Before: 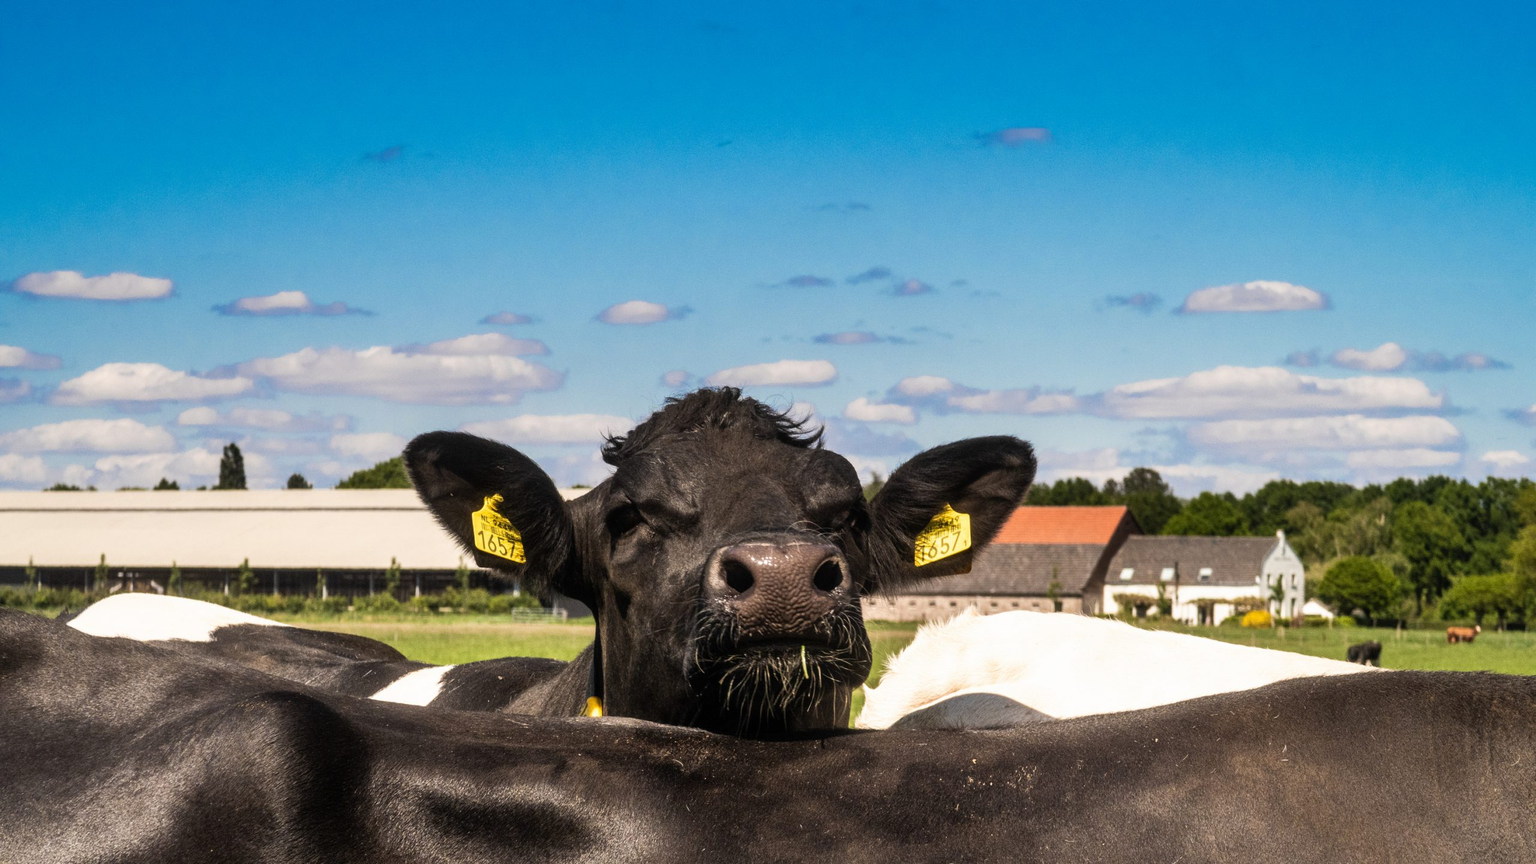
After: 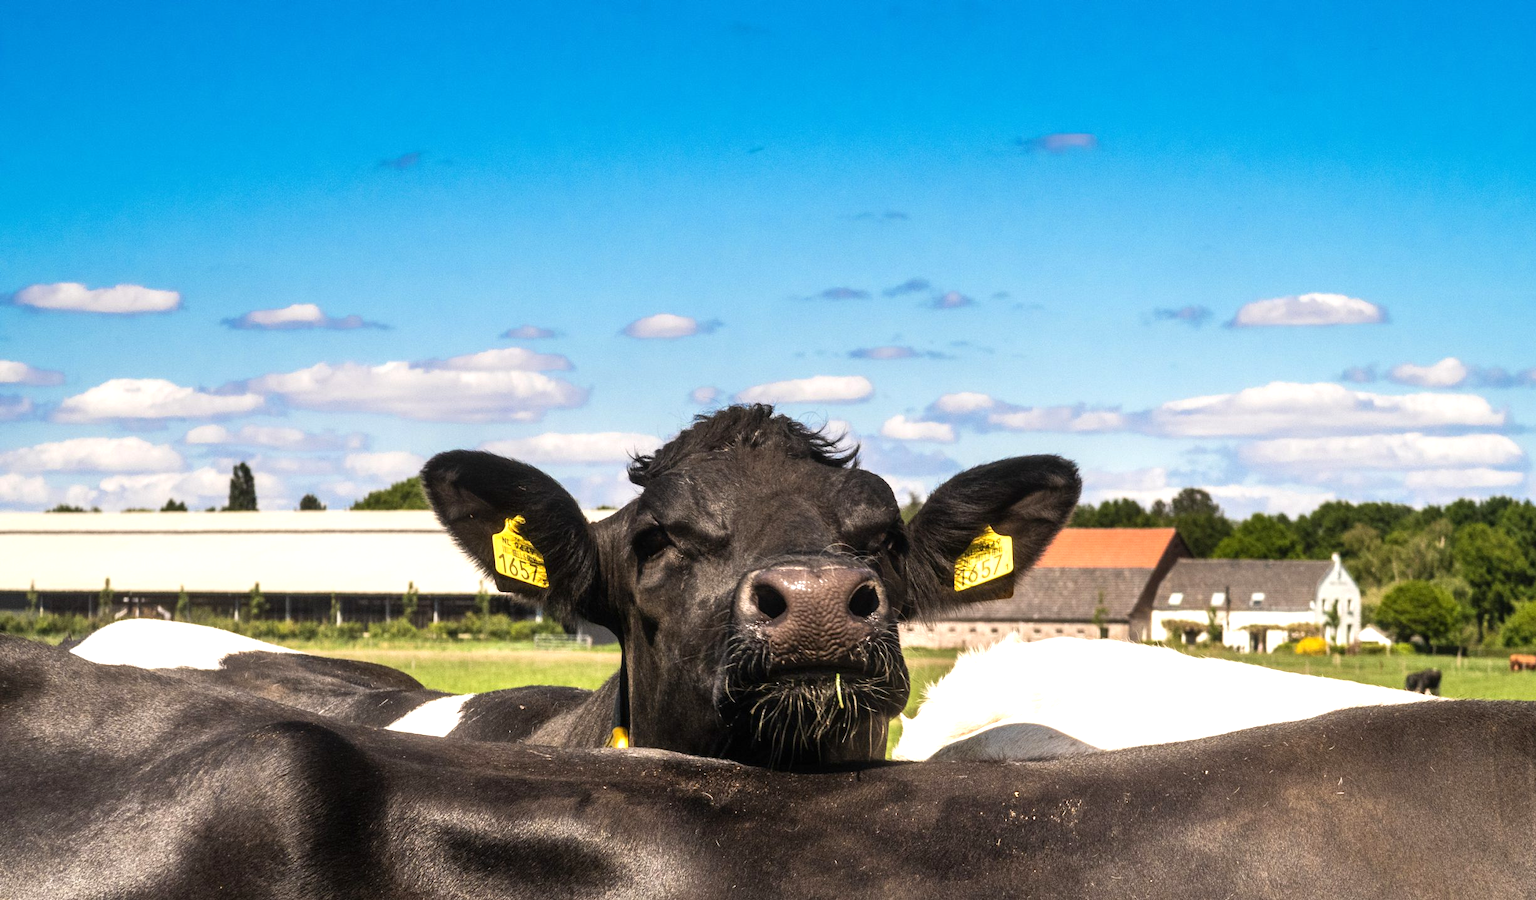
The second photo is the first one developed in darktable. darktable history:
crop: right 4.126%, bottom 0.031%
exposure: black level correction 0, exposure 0.5 EV, compensate exposure bias true, compensate highlight preservation false
